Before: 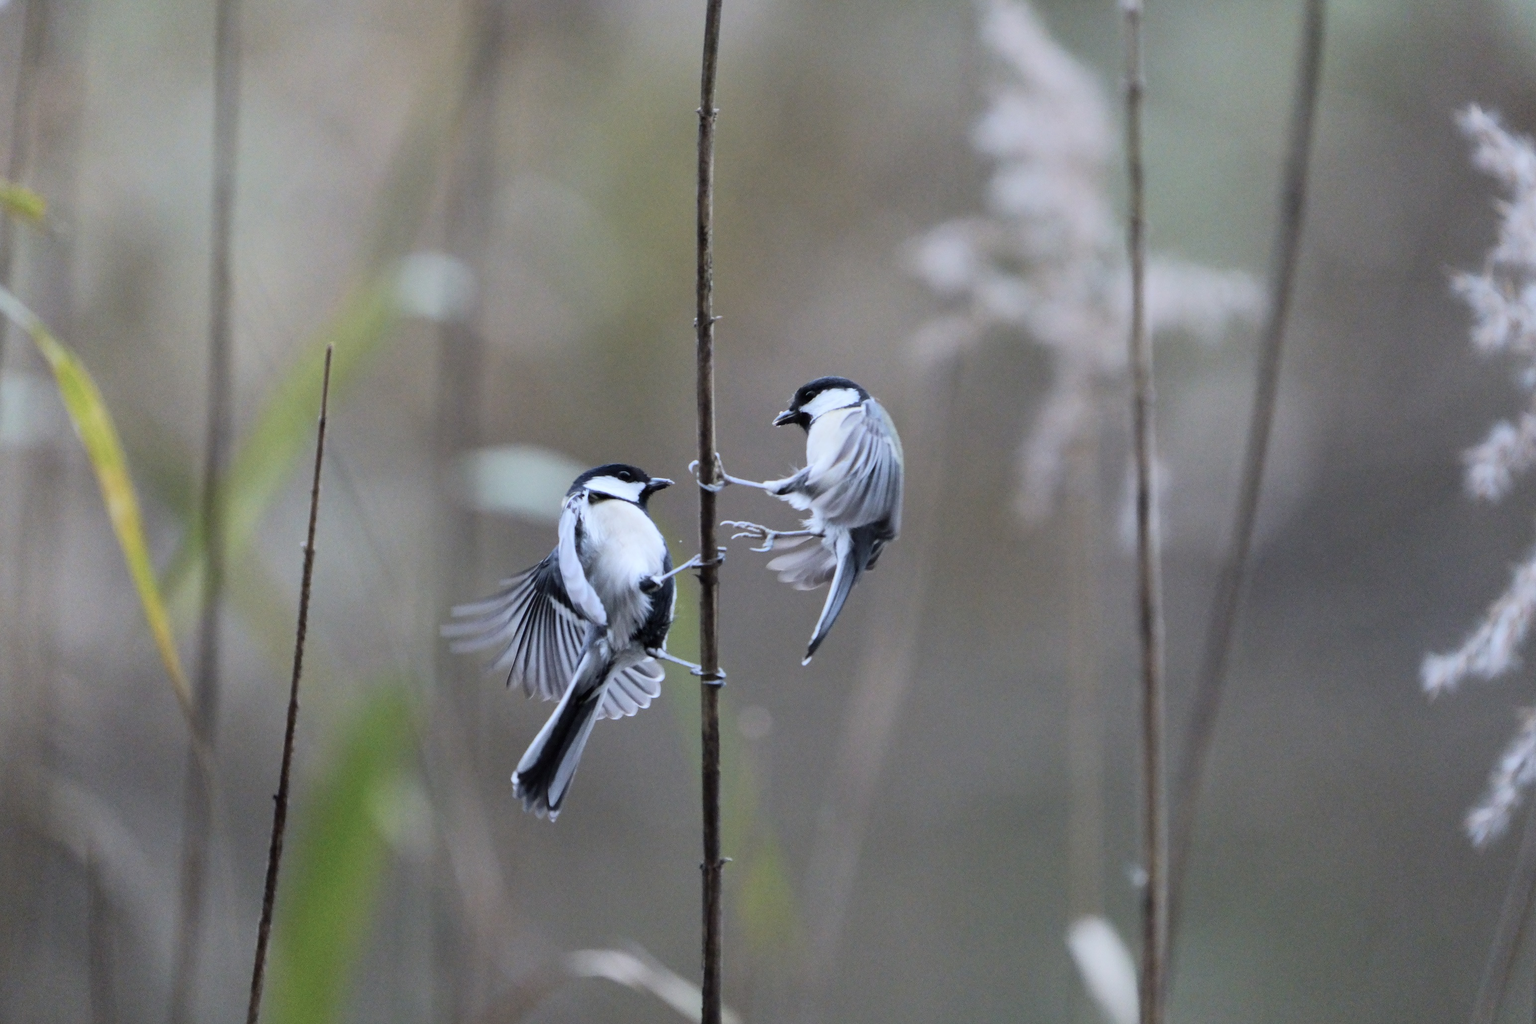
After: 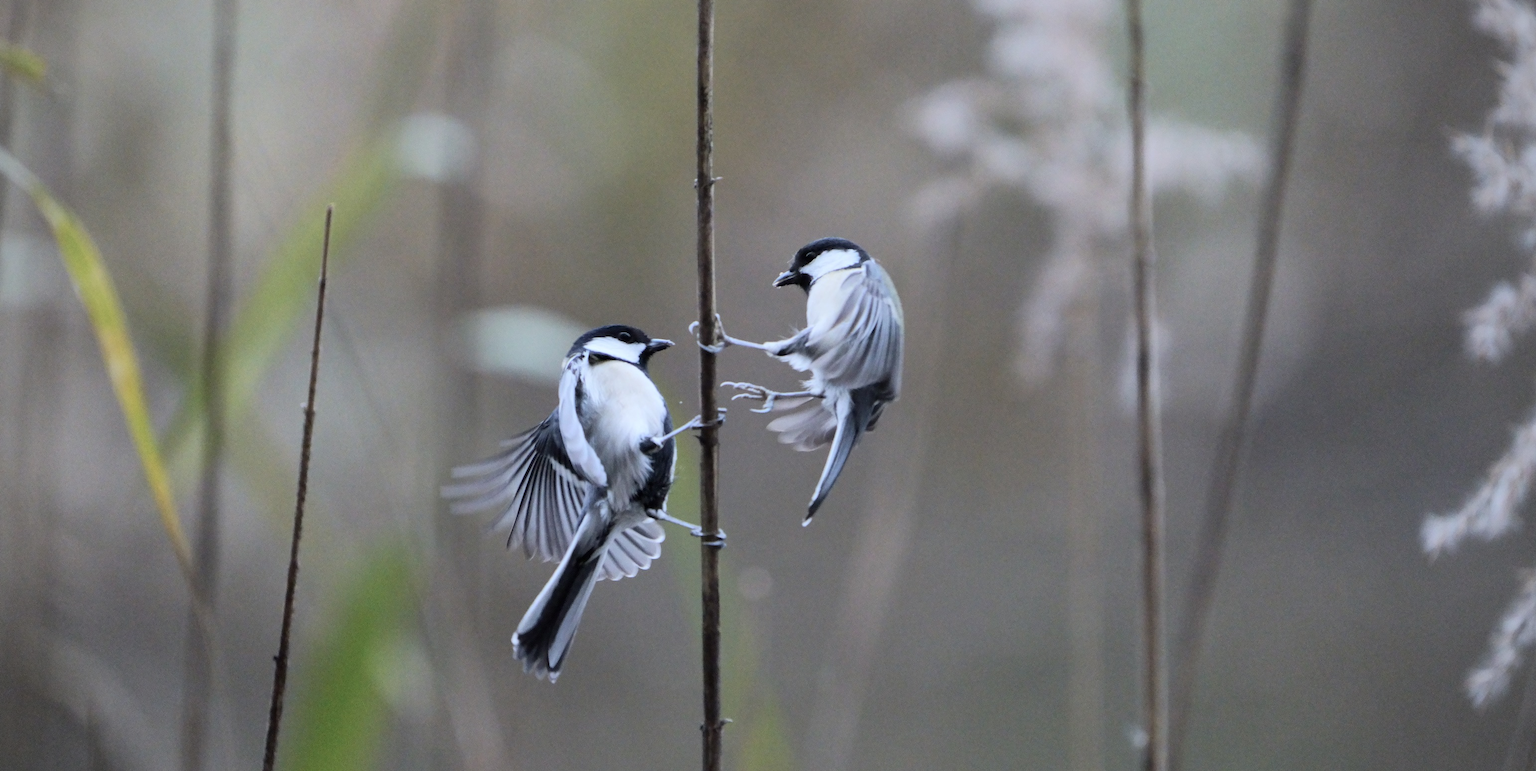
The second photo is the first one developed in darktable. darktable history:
vignetting: fall-off radius 63.58%, brightness -0.575
crop: top 13.615%, bottom 10.973%
